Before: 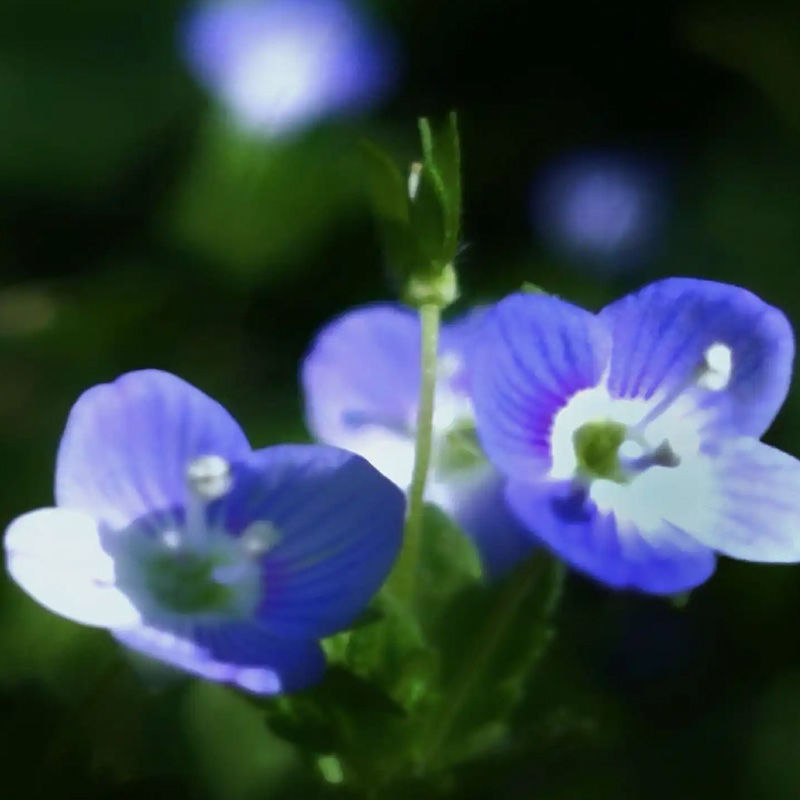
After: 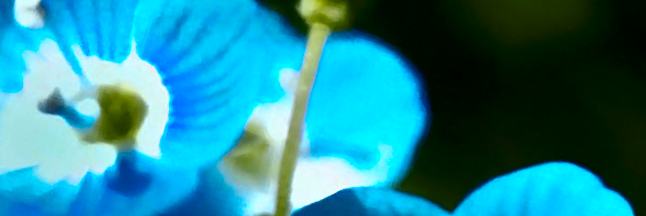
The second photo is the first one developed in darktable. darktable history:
contrast brightness saturation: contrast 0.19, brightness -0.11, saturation 0.21
color zones: curves: ch0 [(0.254, 0.492) (0.724, 0.62)]; ch1 [(0.25, 0.528) (0.719, 0.796)]; ch2 [(0, 0.472) (0.25, 0.5) (0.73, 0.184)]
crop and rotate: angle 16.12°, top 30.835%, bottom 35.653%
